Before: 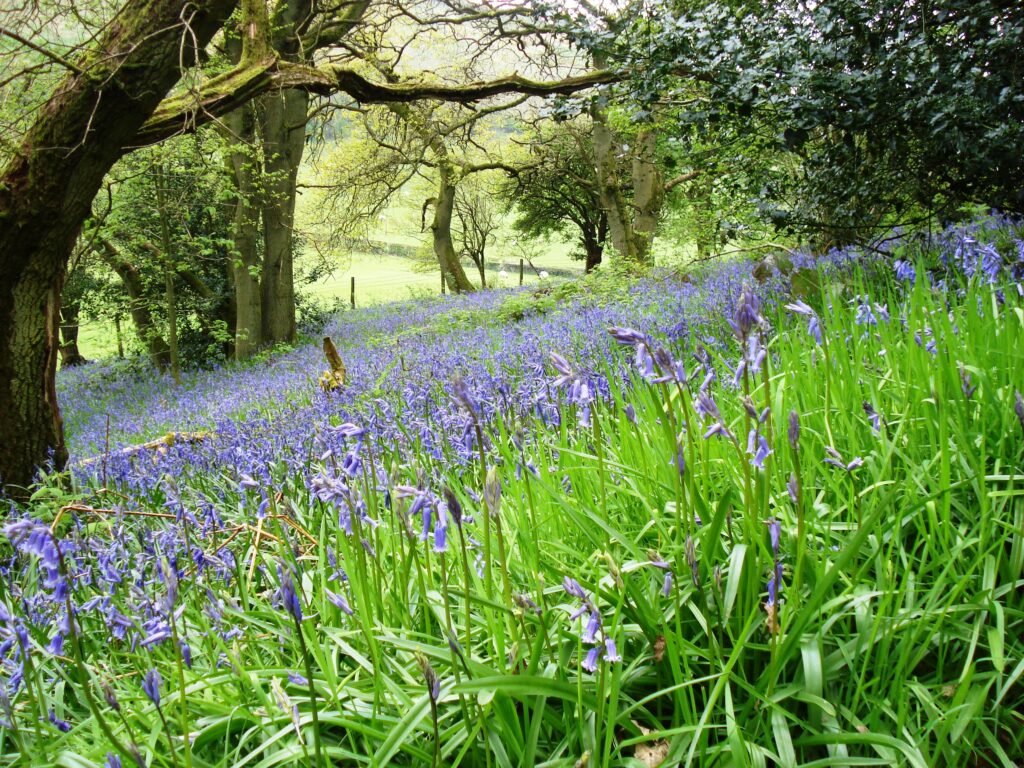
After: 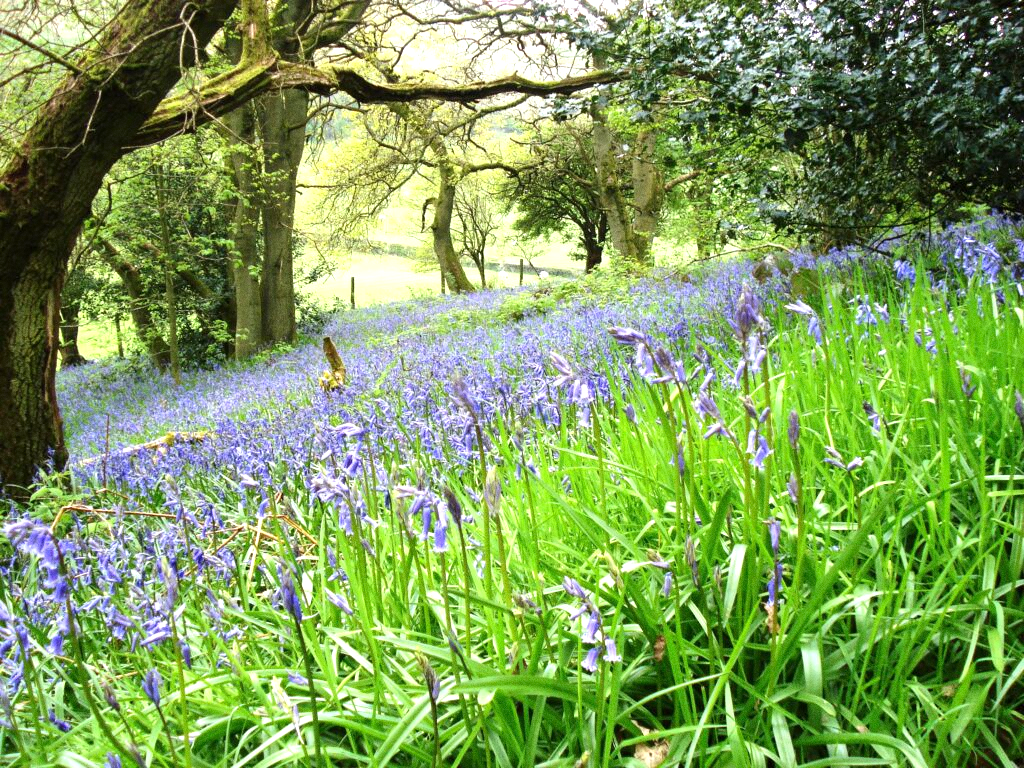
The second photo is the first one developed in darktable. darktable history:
exposure: exposure 0.6 EV, compensate highlight preservation false
grain: coarseness 0.09 ISO
